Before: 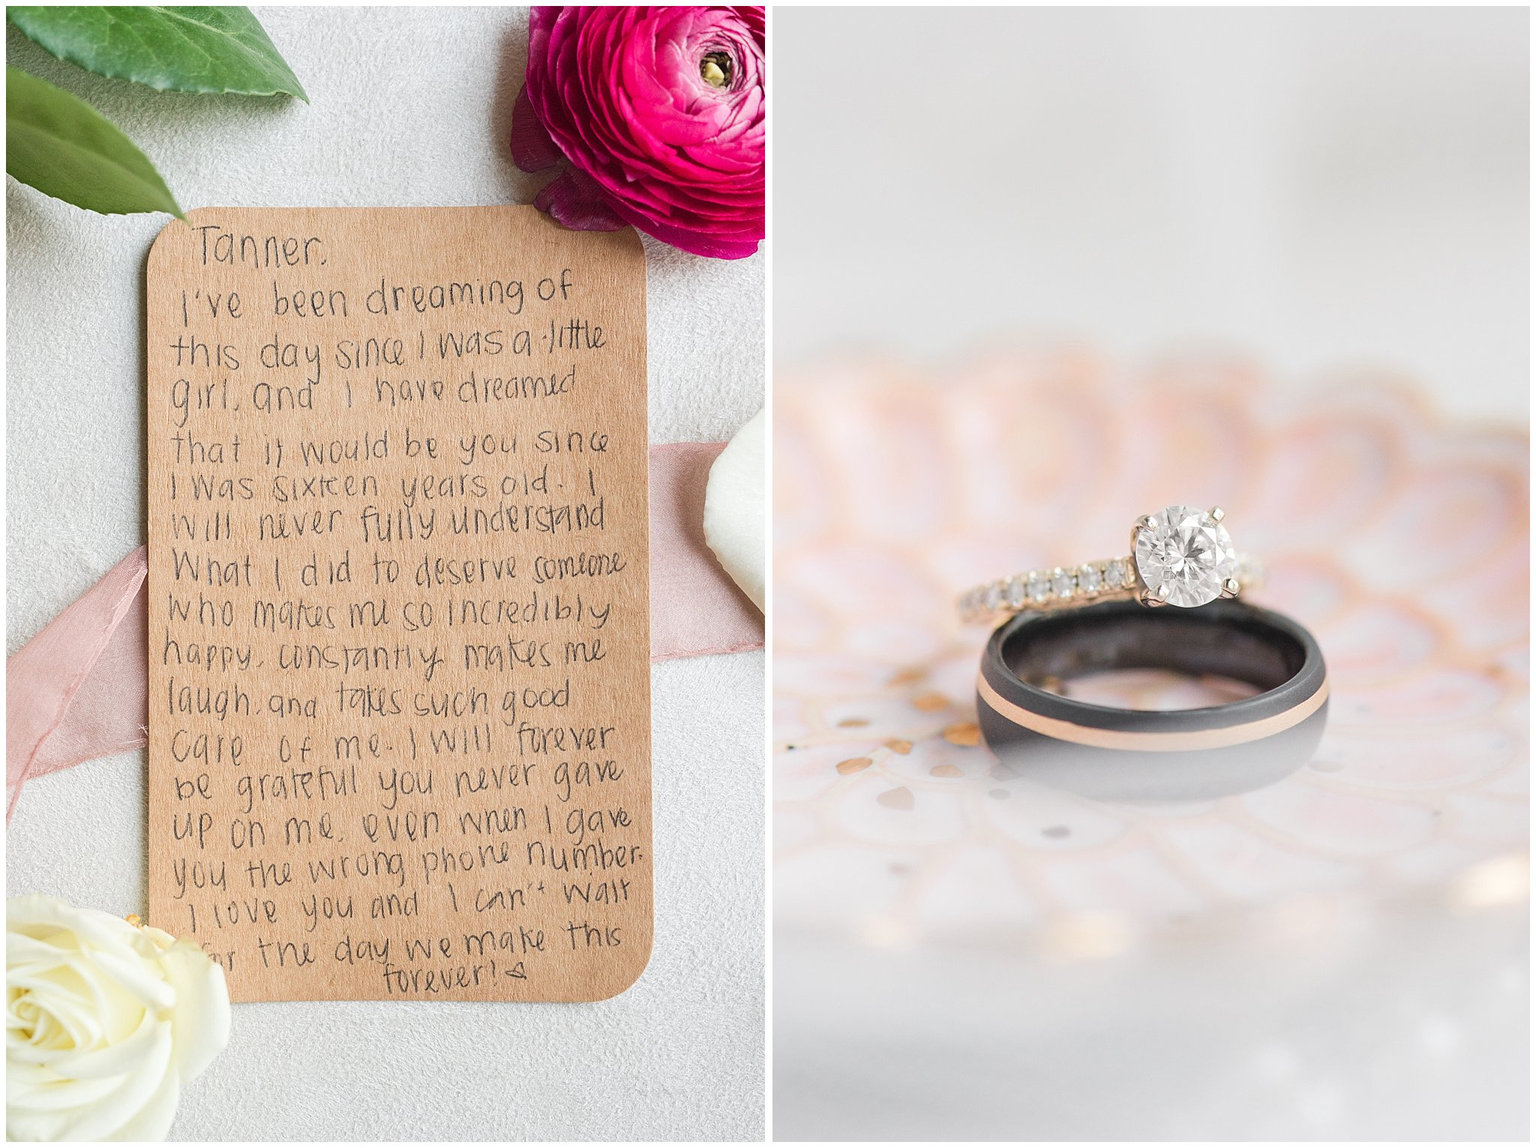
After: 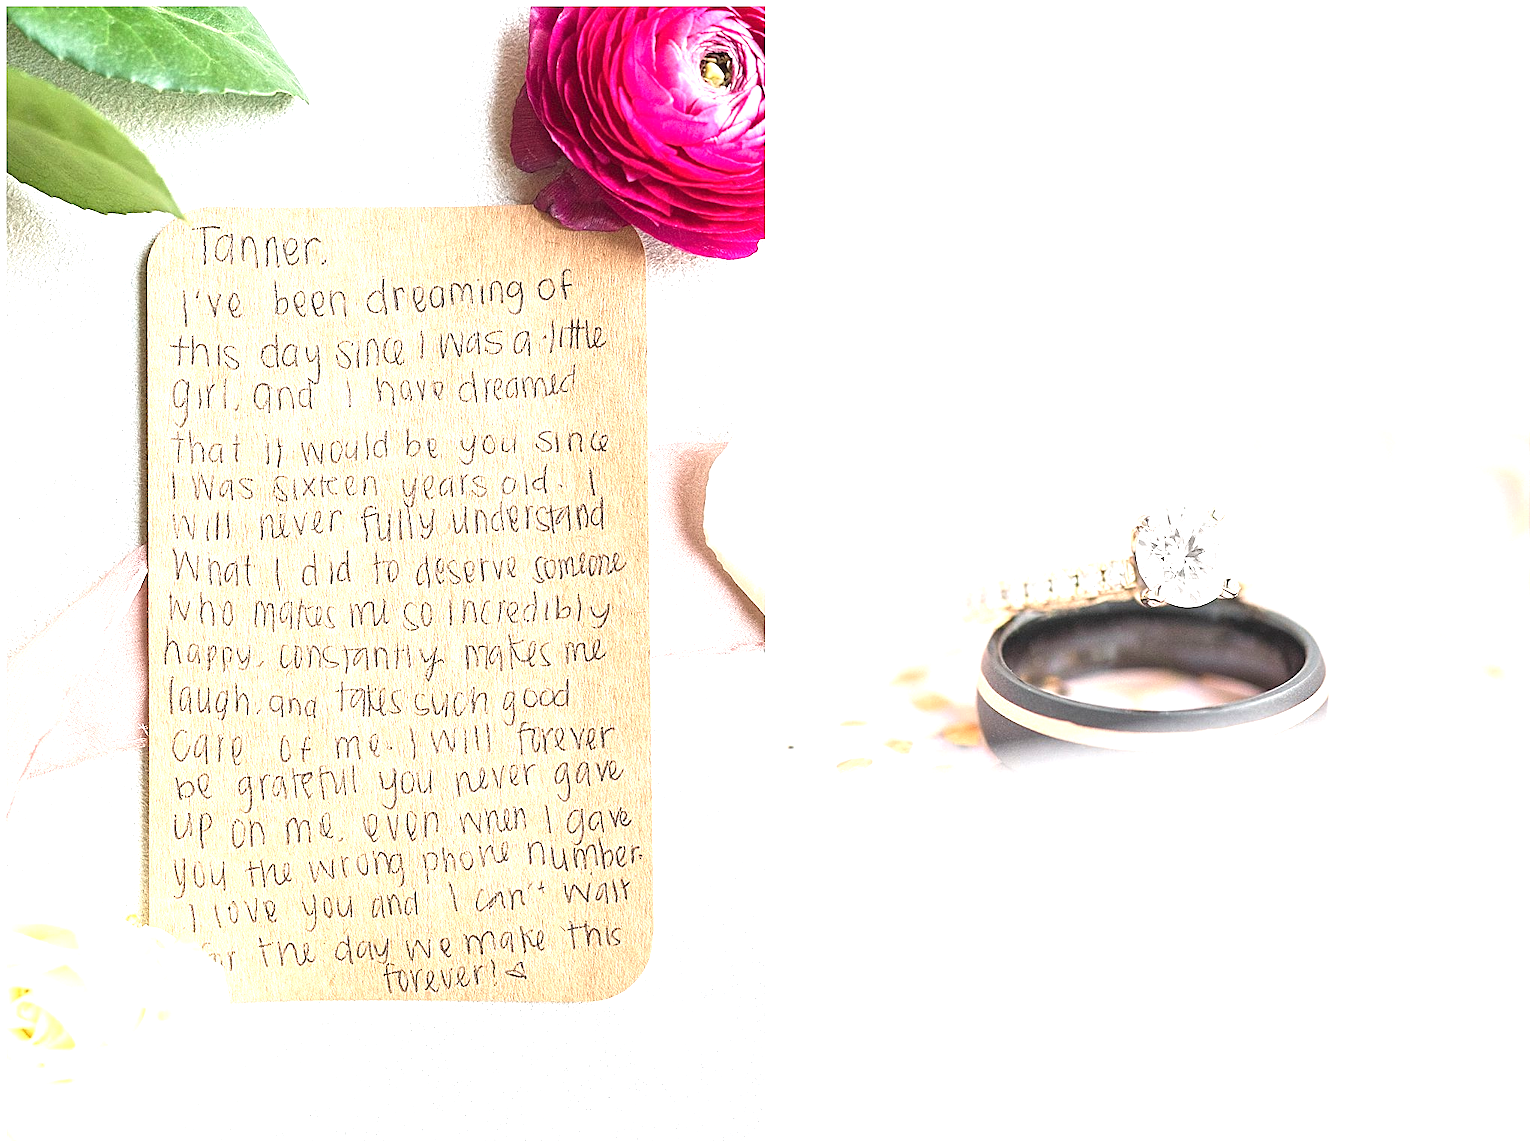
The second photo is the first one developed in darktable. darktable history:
sharpen: on, module defaults
exposure: exposure 1.217 EV, compensate highlight preservation false
